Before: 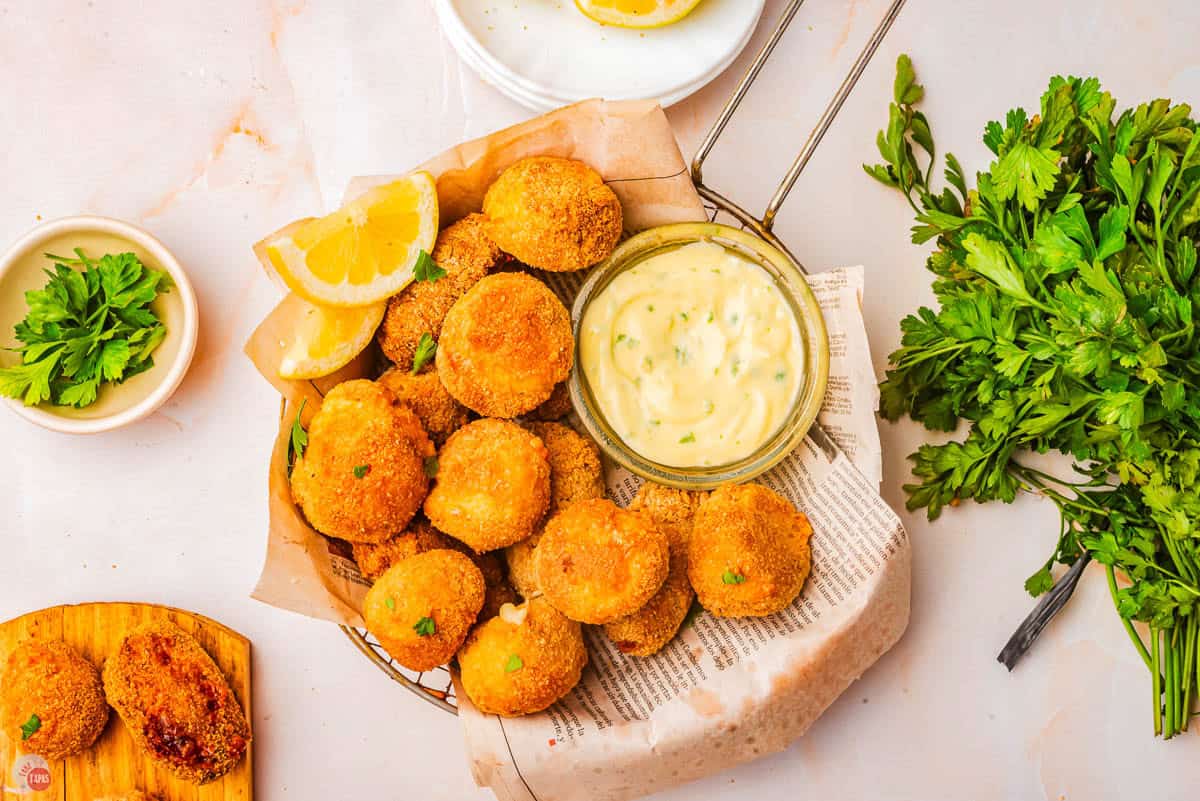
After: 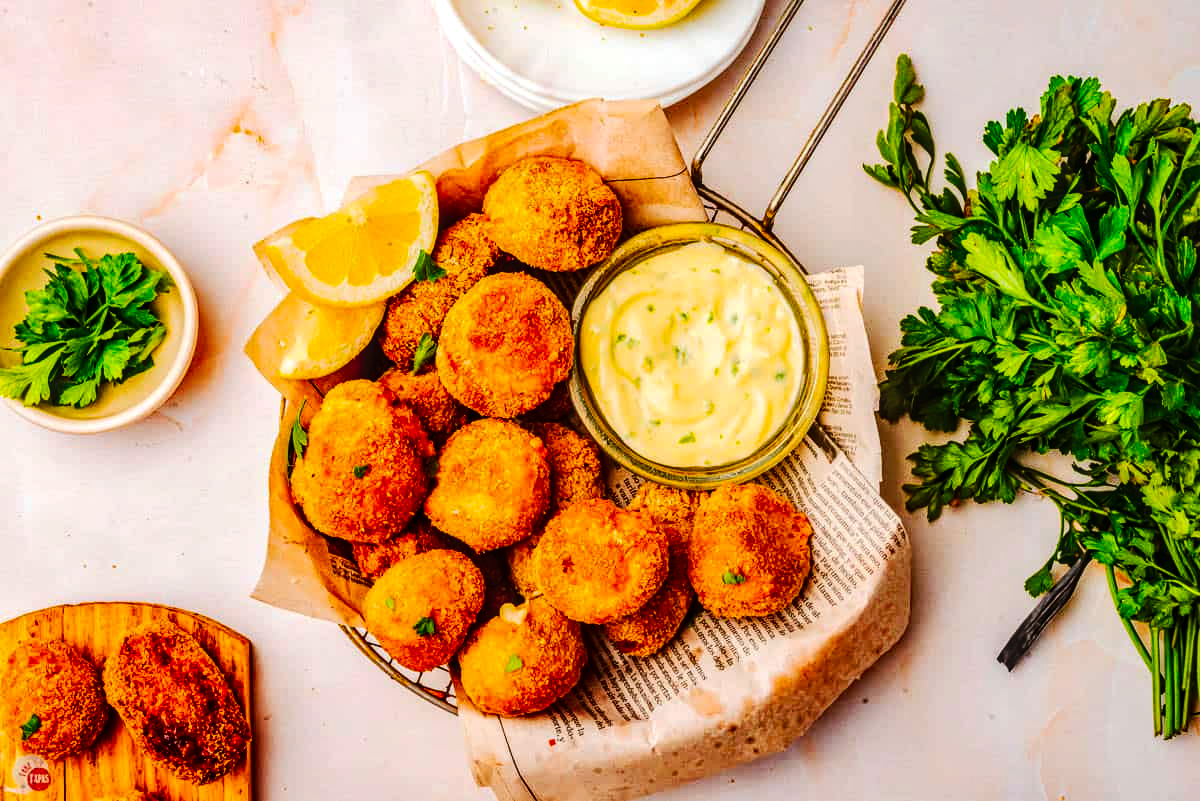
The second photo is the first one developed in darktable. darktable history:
local contrast: on, module defaults
haze removal: compatibility mode true, adaptive false
tone curve: curves: ch0 [(0, 0) (0.003, 0.008) (0.011, 0.011) (0.025, 0.014) (0.044, 0.021) (0.069, 0.029) (0.1, 0.042) (0.136, 0.06) (0.177, 0.09) (0.224, 0.126) (0.277, 0.177) (0.335, 0.243) (0.399, 0.31) (0.468, 0.388) (0.543, 0.484) (0.623, 0.585) (0.709, 0.683) (0.801, 0.775) (0.898, 0.873) (1, 1)], preserve colors none
contrast brightness saturation: contrast 0.207, brightness -0.113, saturation 0.212
